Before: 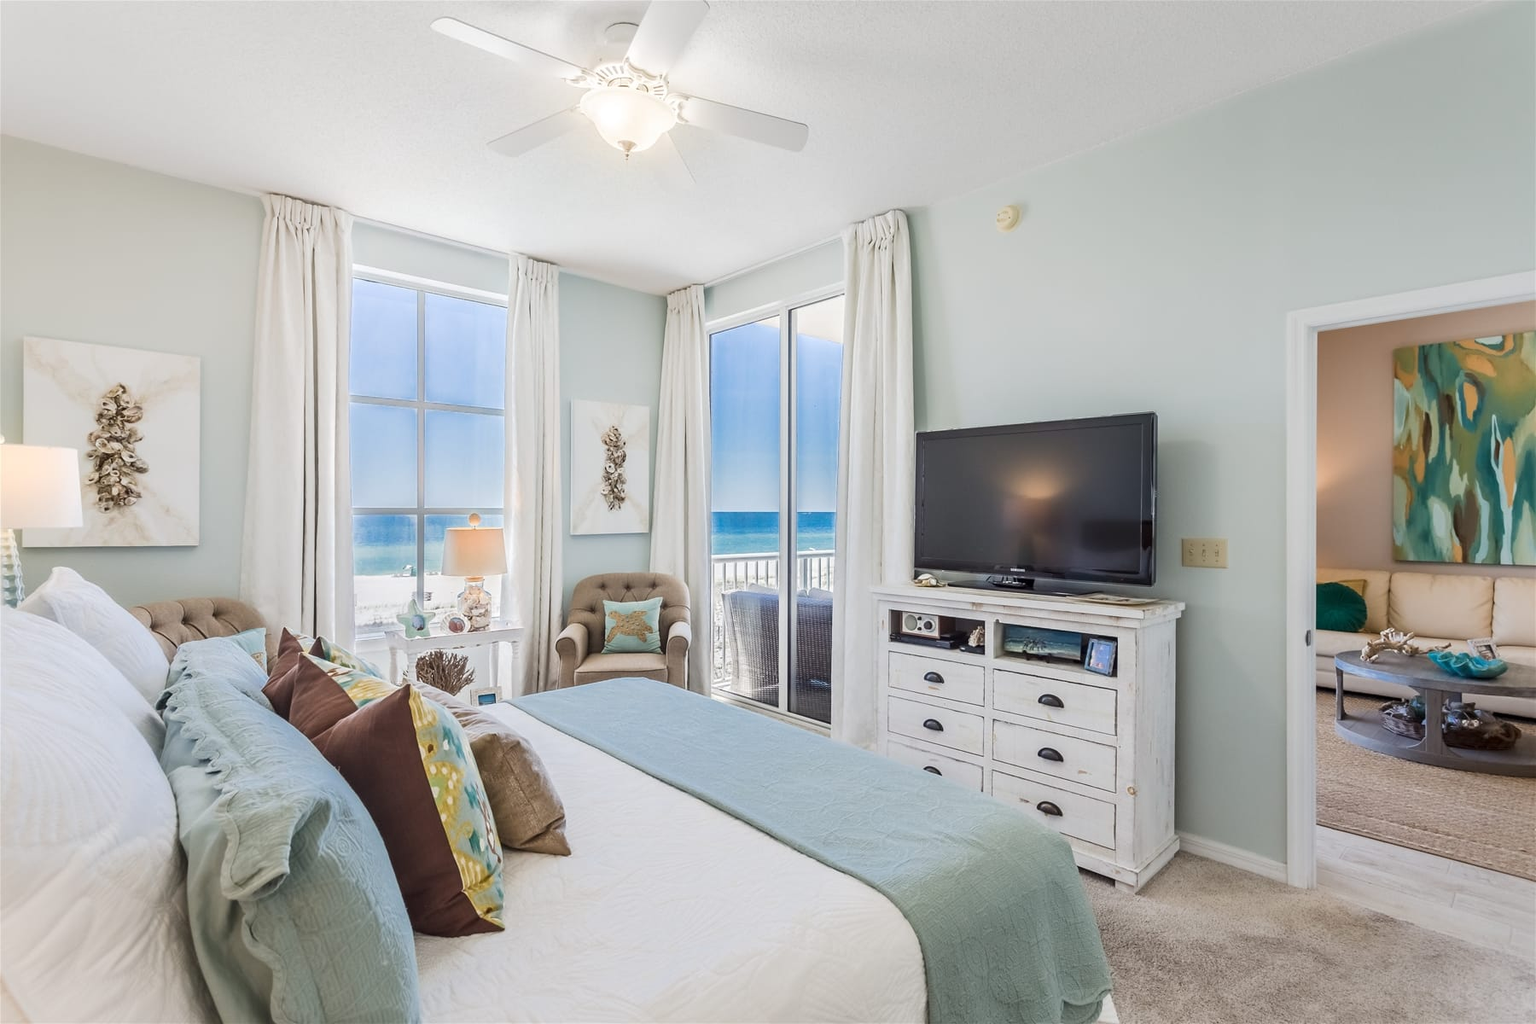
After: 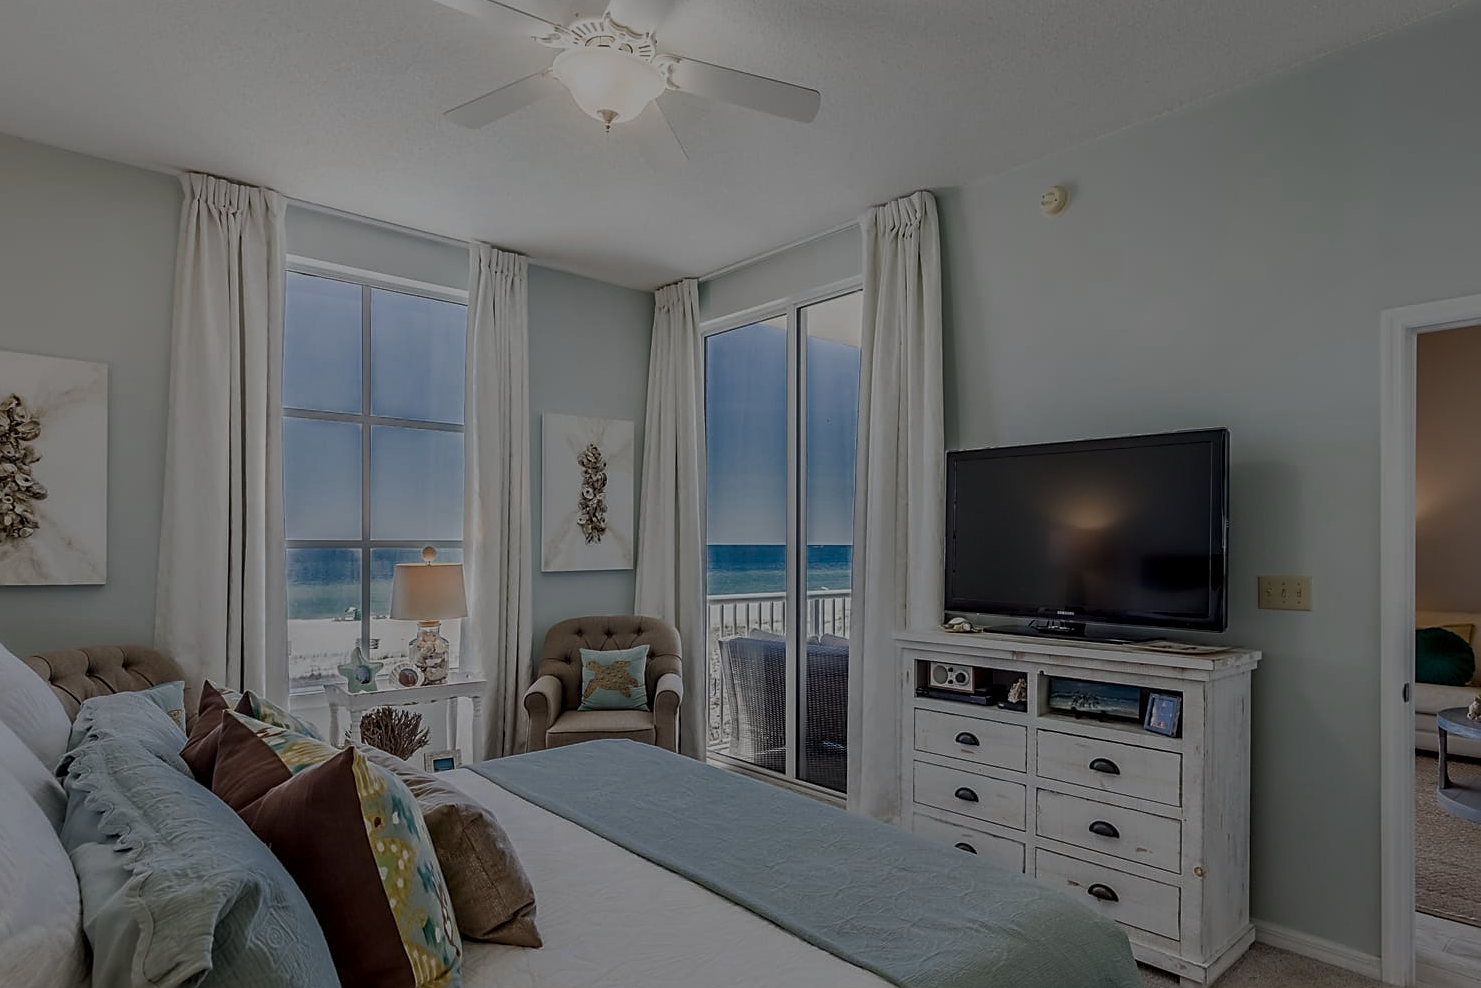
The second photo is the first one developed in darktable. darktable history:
crop and rotate: left 7.107%, top 4.639%, right 10.578%, bottom 13.021%
exposure: exposure -0.003 EV, compensate highlight preservation false
sharpen: on, module defaults
local contrast: on, module defaults
tone equalizer: -8 EV -1.97 EV, -7 EV -1.99 EV, -6 EV -2 EV, -5 EV -1.97 EV, -4 EV -1.98 EV, -3 EV -1.97 EV, -2 EV -1.98 EV, -1 EV -1.62 EV, +0 EV -1.98 EV, edges refinement/feathering 500, mask exposure compensation -1.57 EV, preserve details no
